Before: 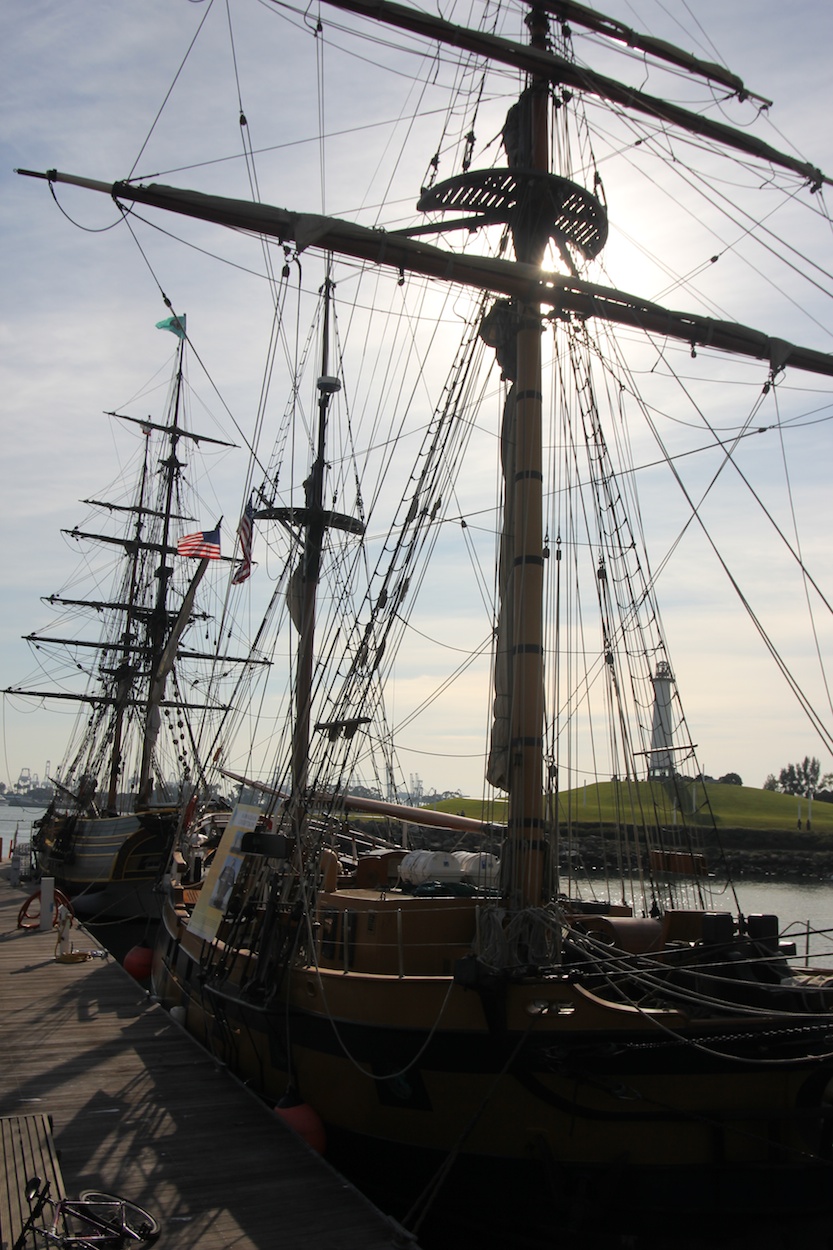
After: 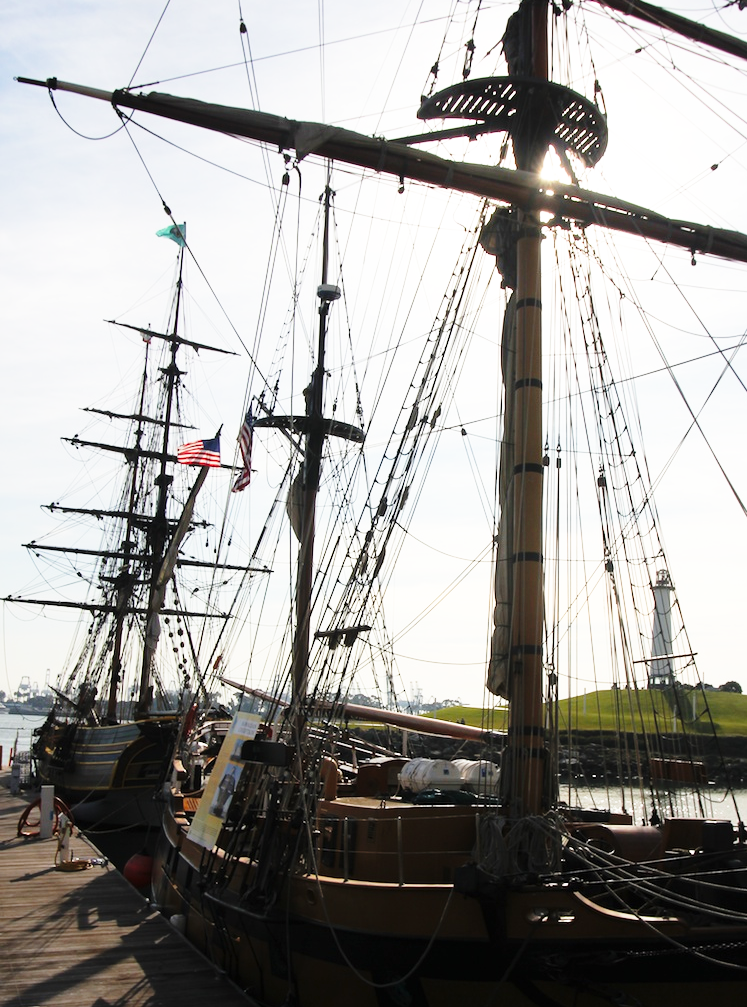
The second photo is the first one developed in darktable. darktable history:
crop: top 7.393%, right 9.816%, bottom 11.98%
base curve: curves: ch0 [(0, 0) (0.026, 0.03) (0.109, 0.232) (0.351, 0.748) (0.669, 0.968) (1, 1)], preserve colors none
